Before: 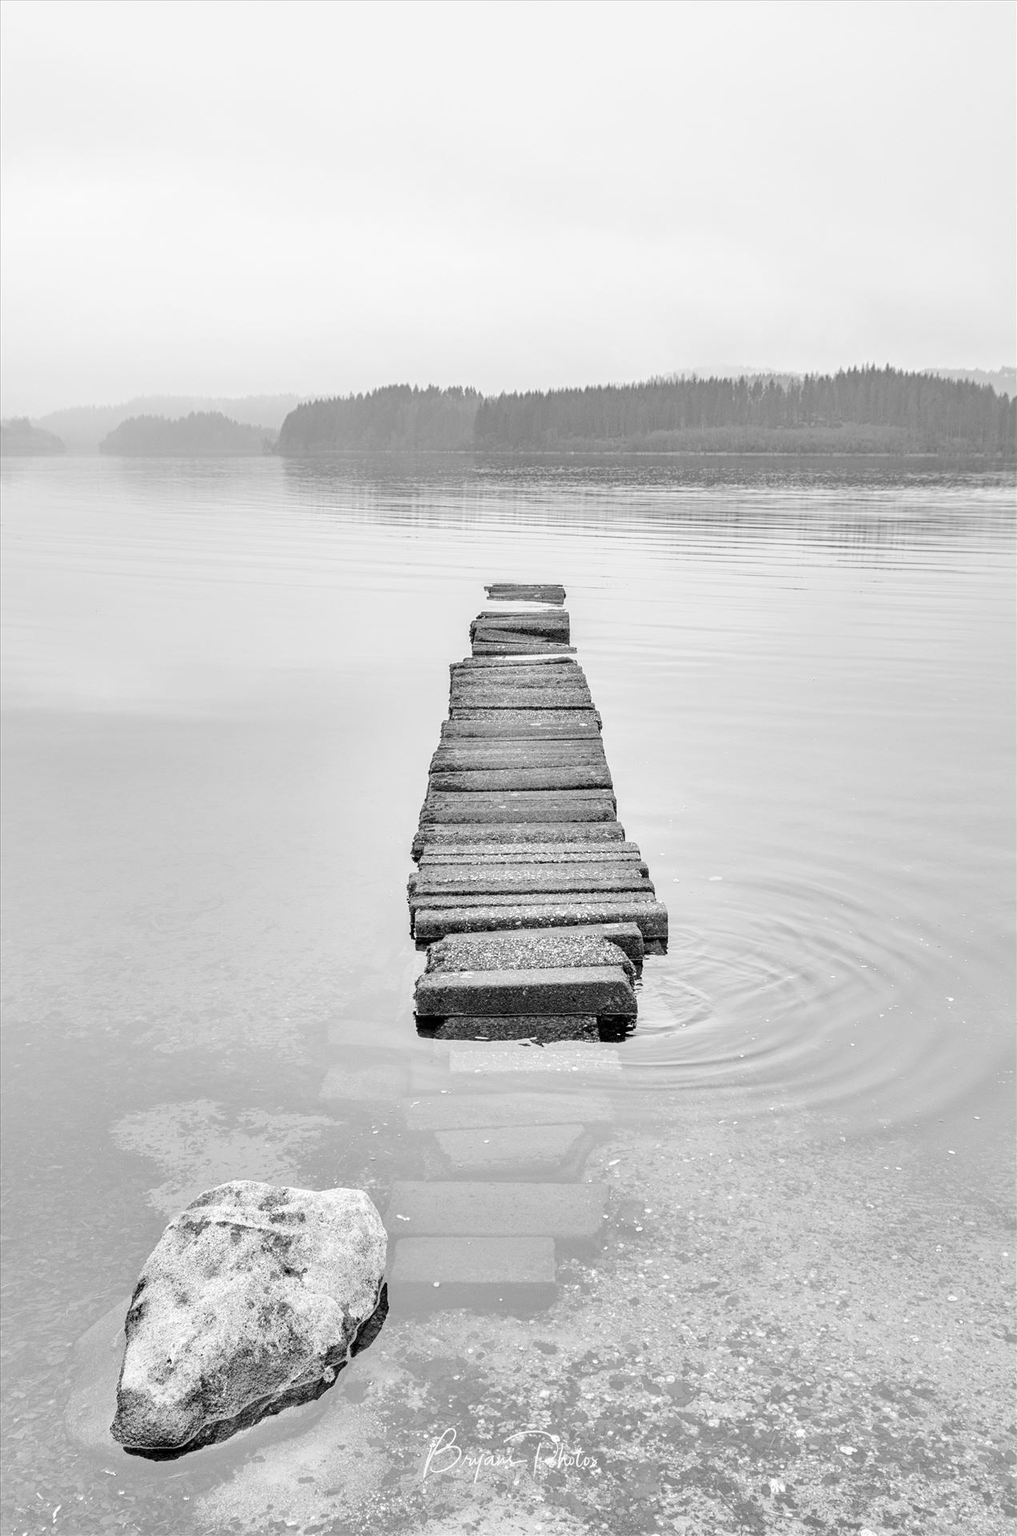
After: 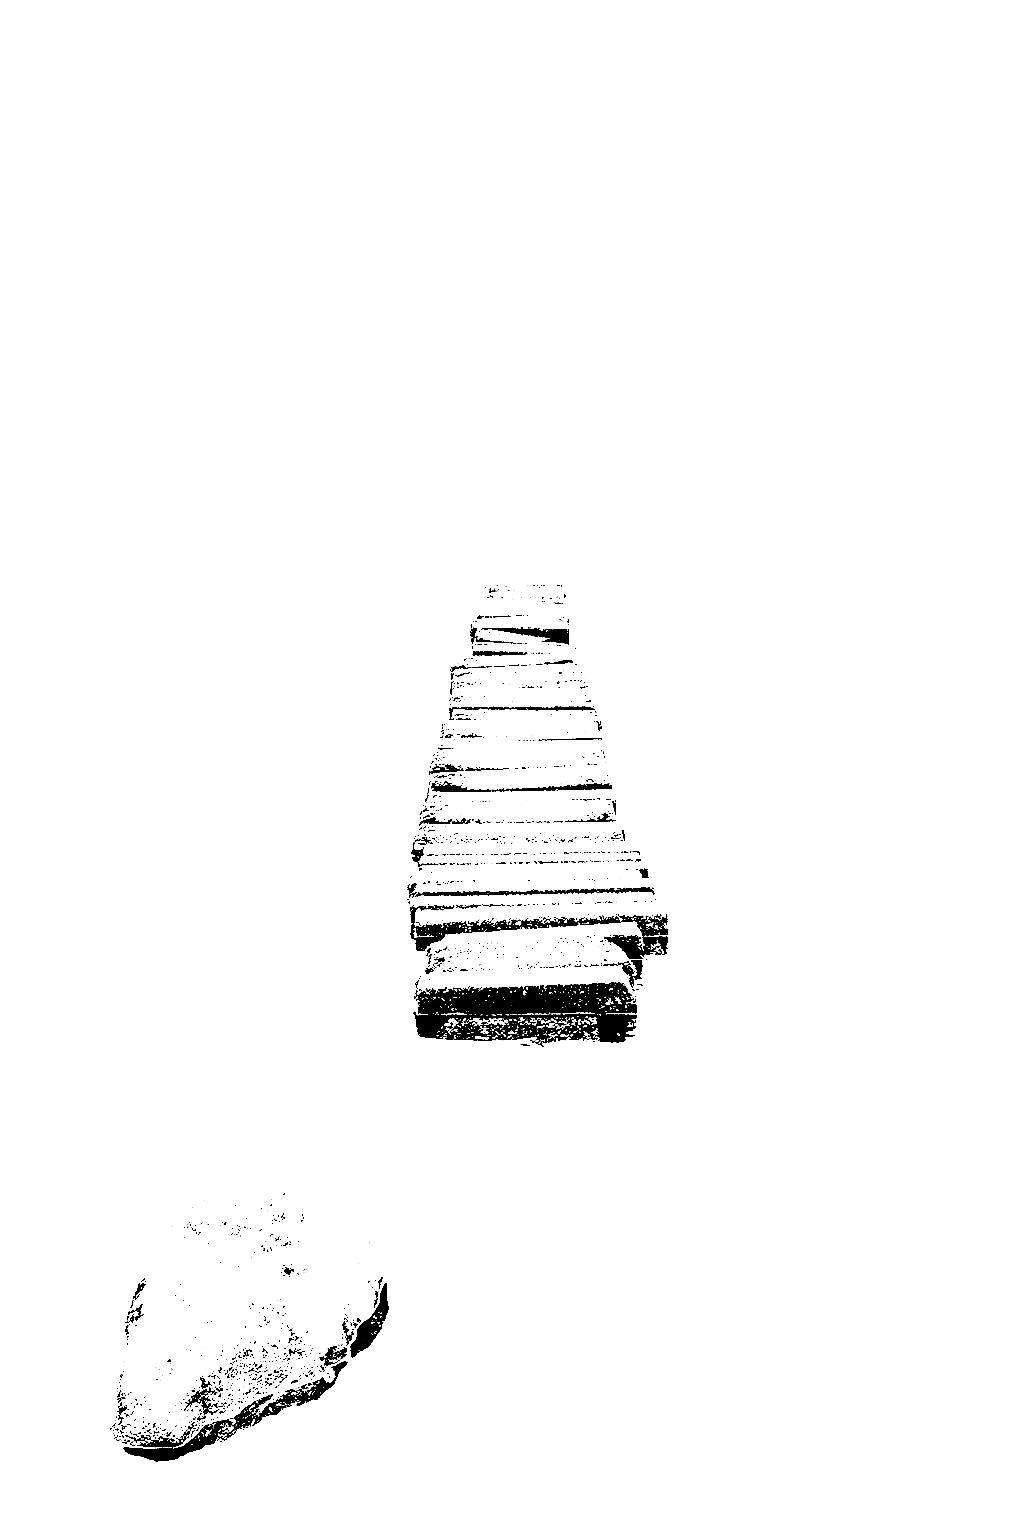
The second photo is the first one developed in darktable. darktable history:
exposure: black level correction 0.1, exposure 3 EV, compensate highlight preservation false
contrast equalizer: y [[0.5 ×6], [0.5 ×6], [0.5 ×6], [0 ×6], [0, 0.039, 0.251, 0.29, 0.293, 0.292]]
